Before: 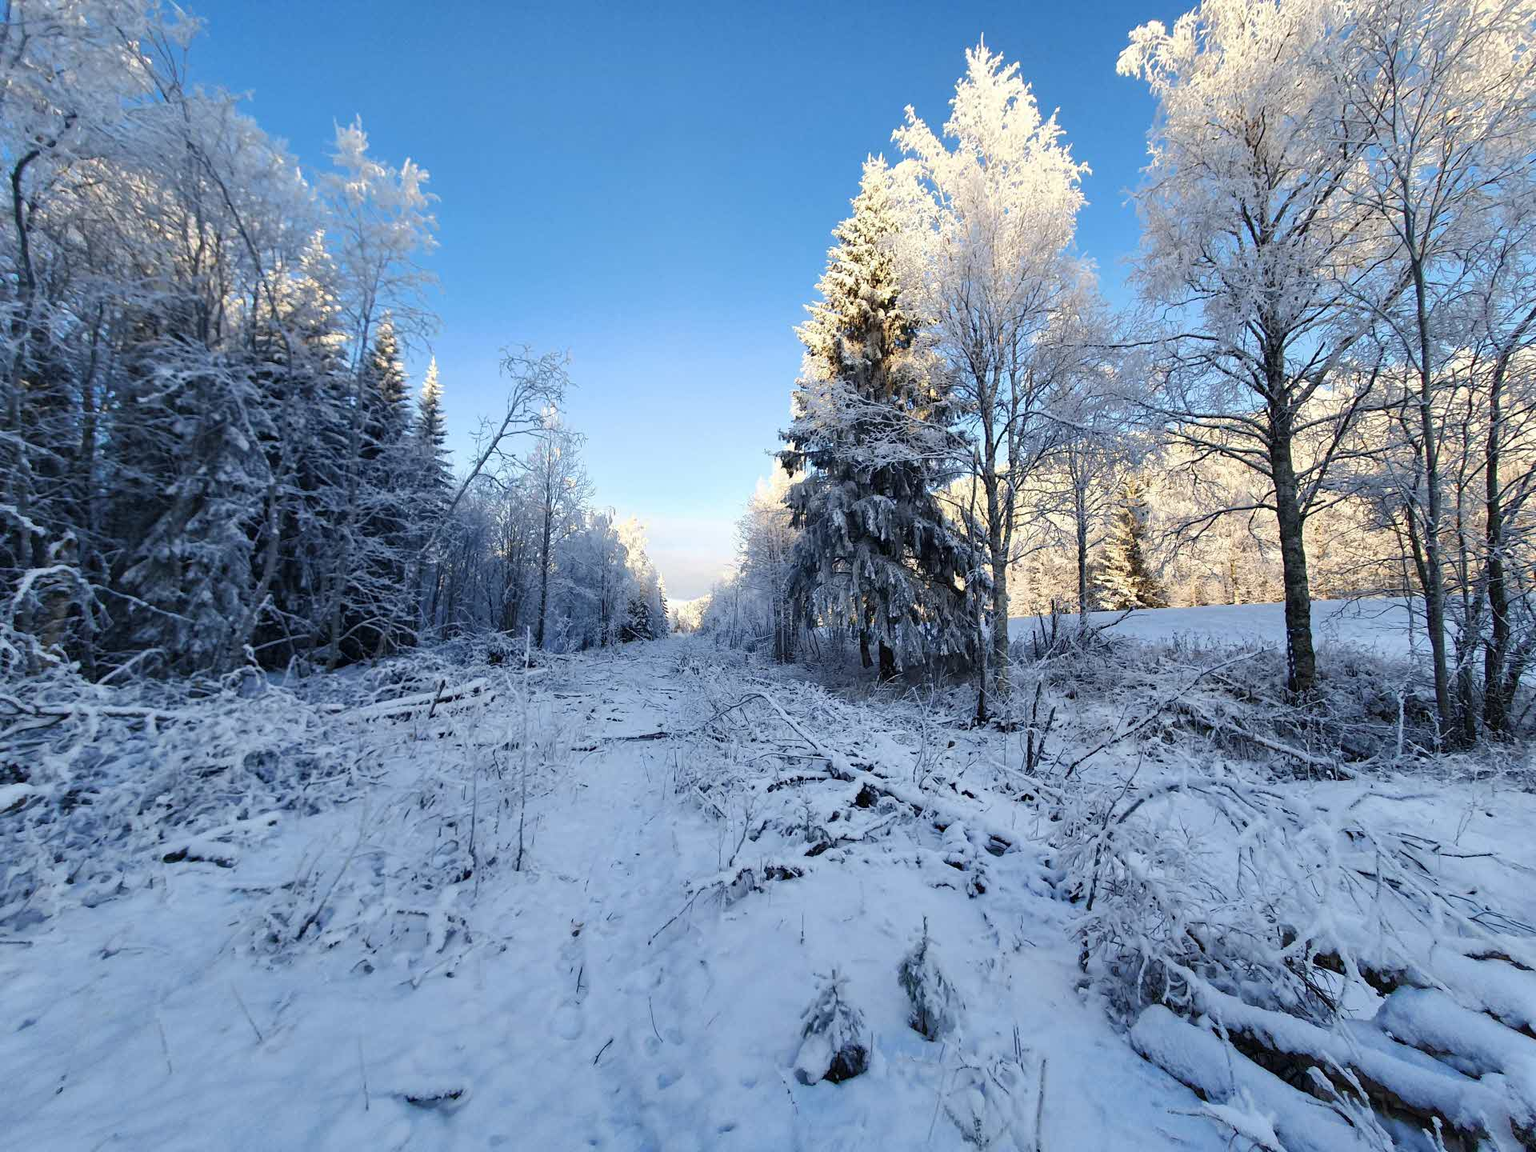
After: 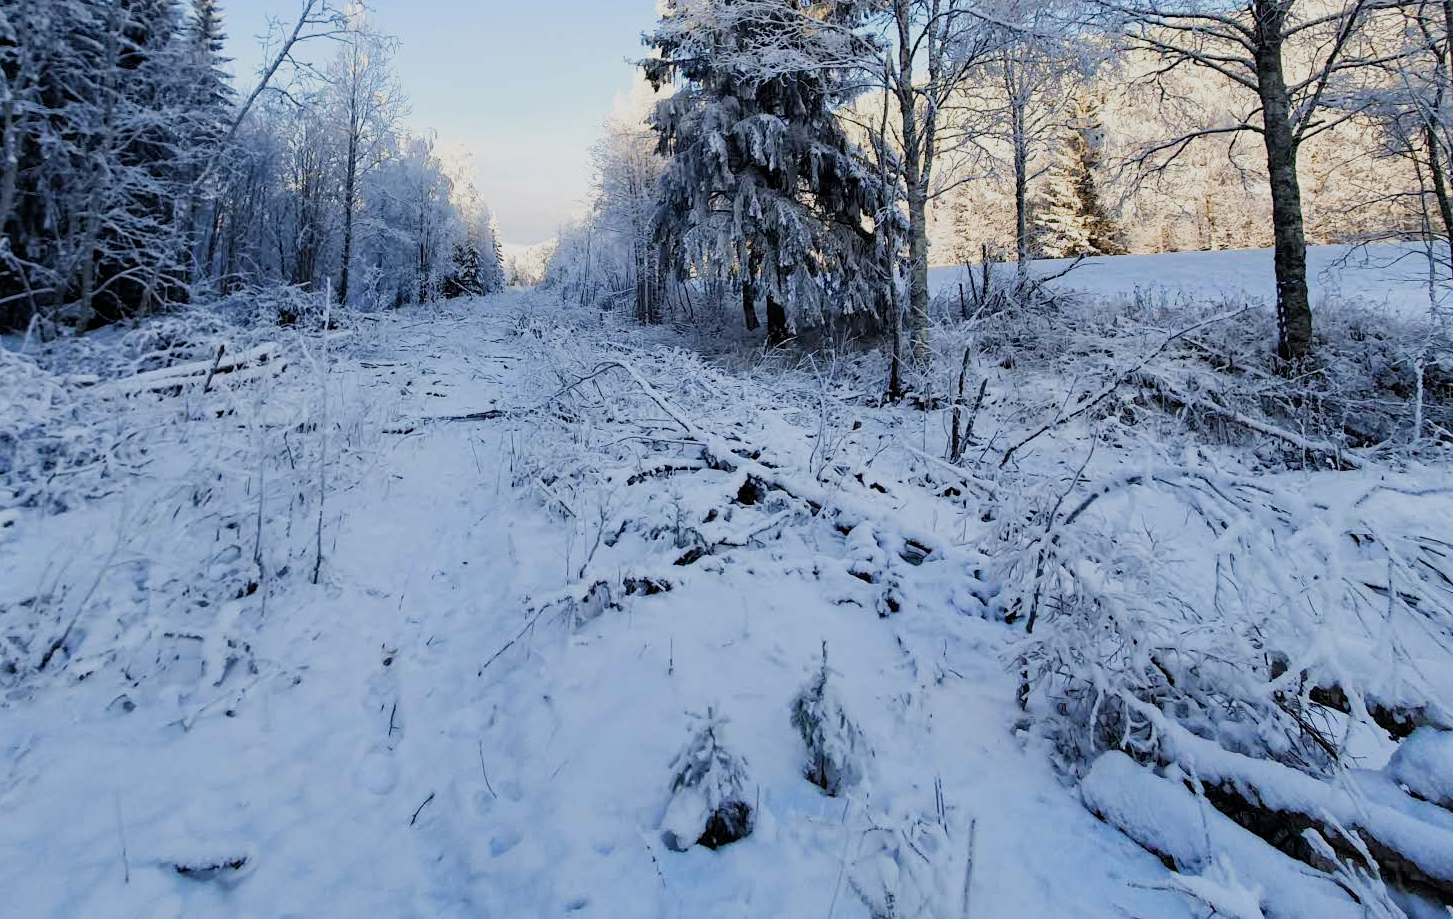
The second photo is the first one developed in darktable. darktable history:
filmic rgb: middle gray luminance 18.42%, black relative exposure -11.25 EV, white relative exposure 3.75 EV, threshold 6 EV, target black luminance 0%, hardness 5.87, latitude 57.4%, contrast 0.963, shadows ↔ highlights balance 49.98%, add noise in highlights 0, preserve chrominance luminance Y, color science v3 (2019), use custom middle-gray values true, iterations of high-quality reconstruction 0, contrast in highlights soft, enable highlight reconstruction true
crop and rotate: left 17.299%, top 35.115%, right 7.015%, bottom 1.024%
exposure: black level correction 0, exposure 0.2 EV, compensate exposure bias true, compensate highlight preservation false
